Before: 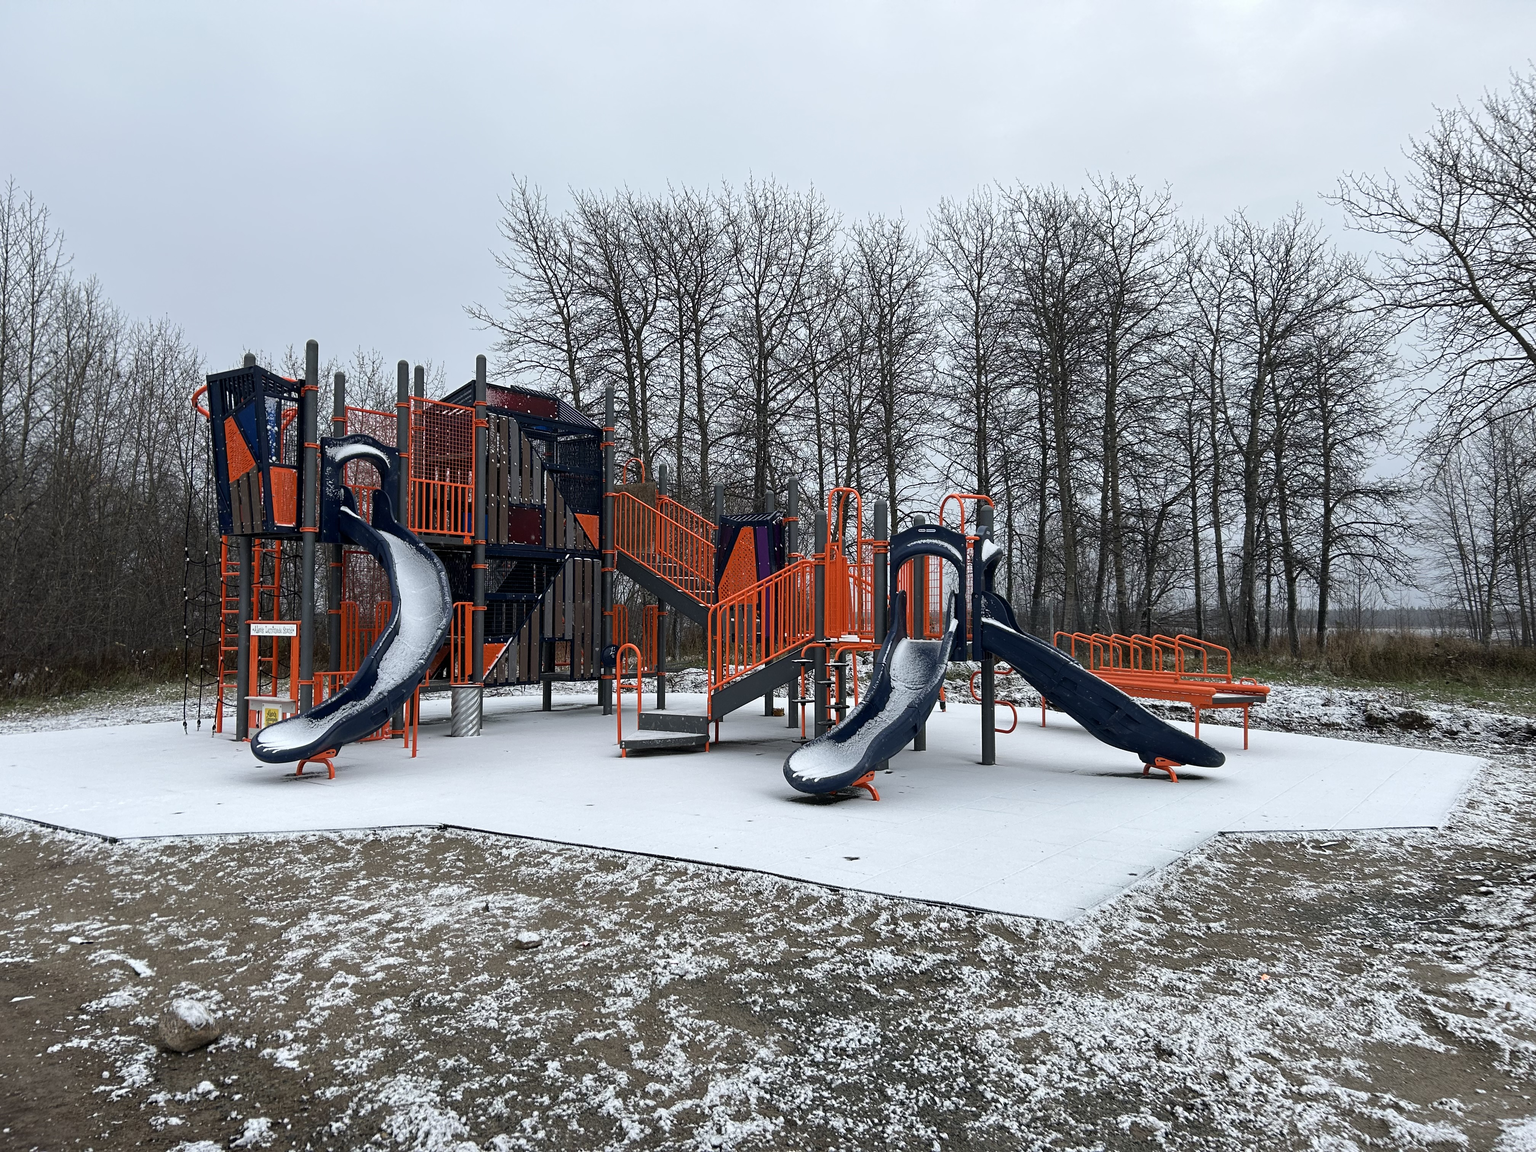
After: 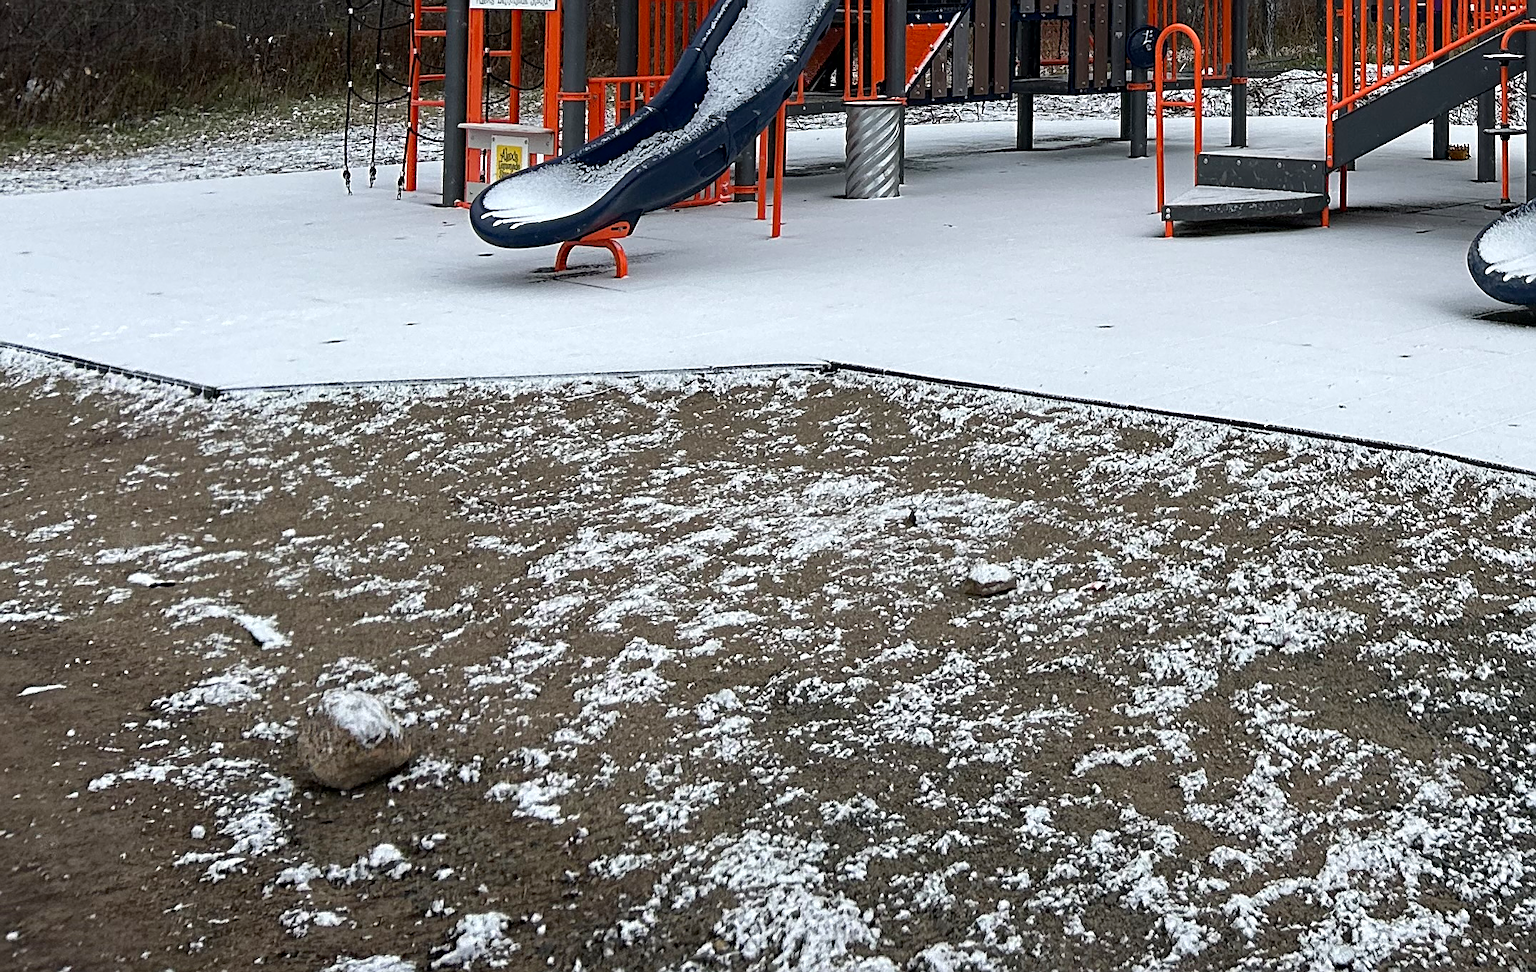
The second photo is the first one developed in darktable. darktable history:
tone equalizer: on, module defaults
crop and rotate: top 54.778%, right 46.61%, bottom 0.159%
haze removal: compatibility mode true, adaptive false
sharpen: on, module defaults
